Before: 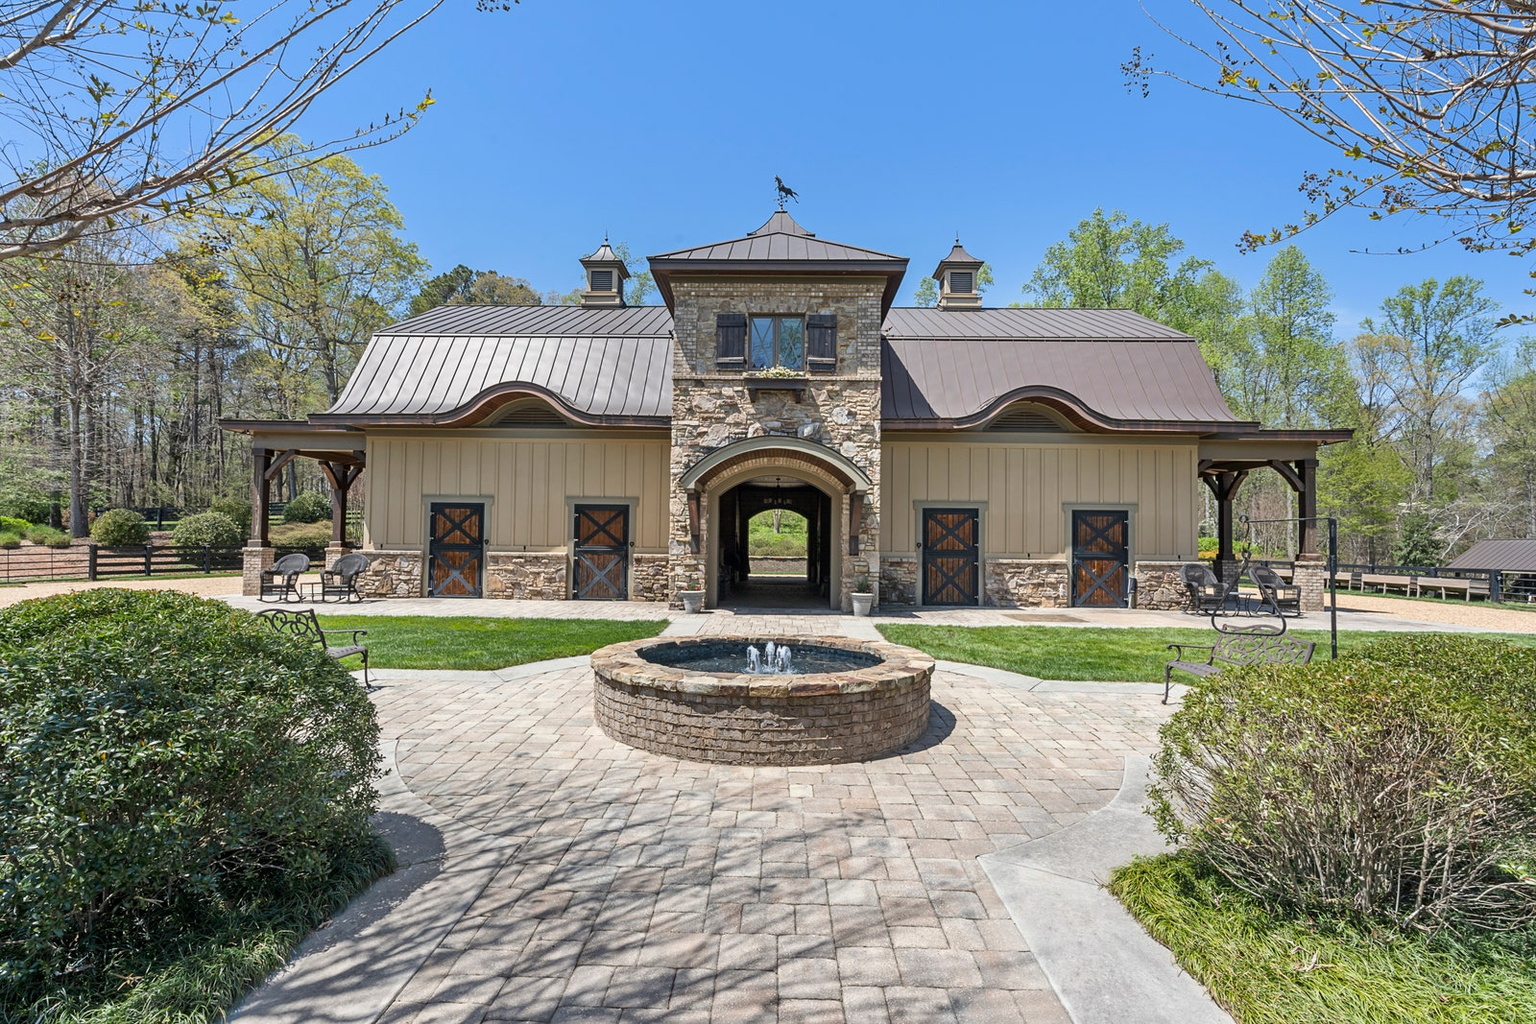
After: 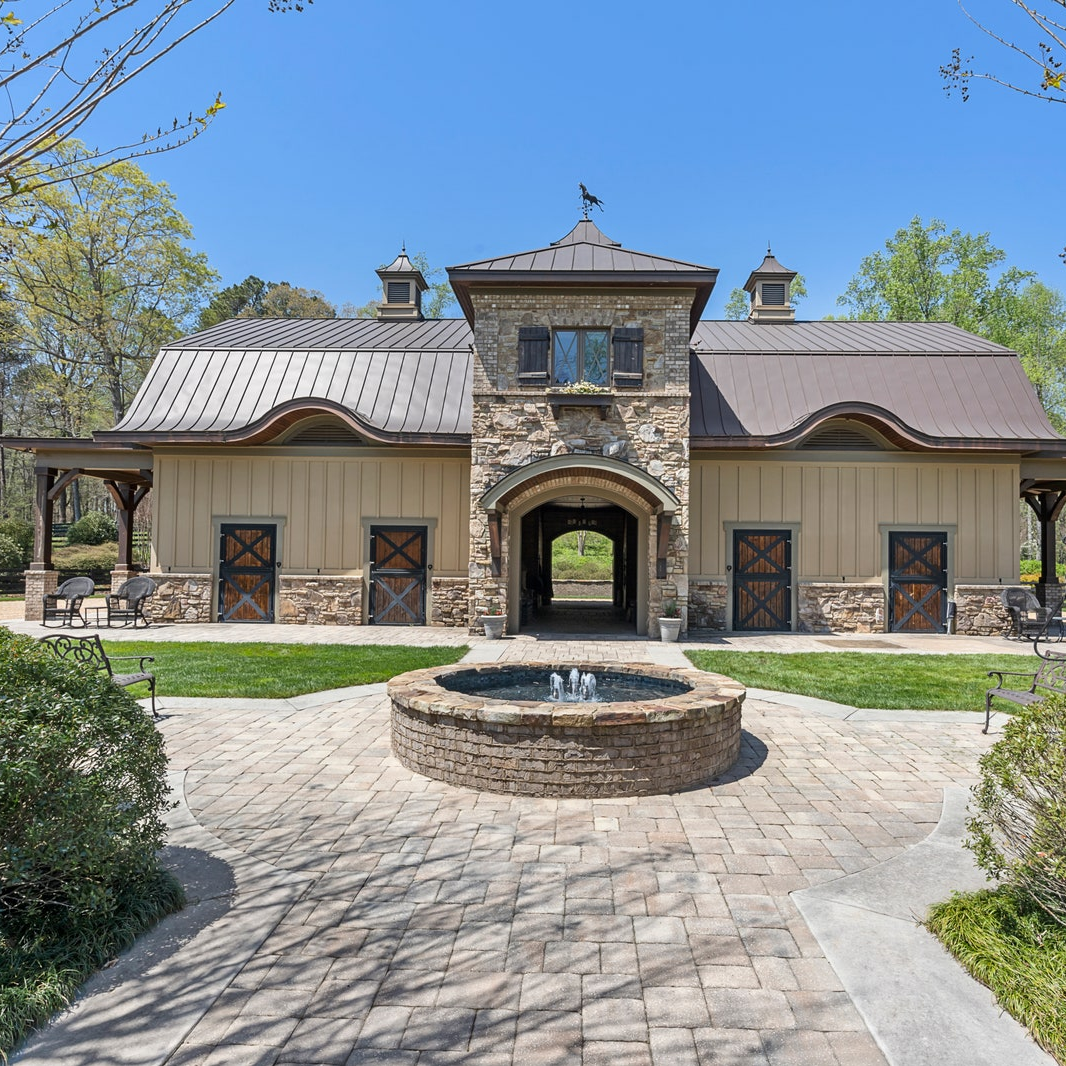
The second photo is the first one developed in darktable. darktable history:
crop and rotate: left 14.292%, right 19.041%
white balance: emerald 1
